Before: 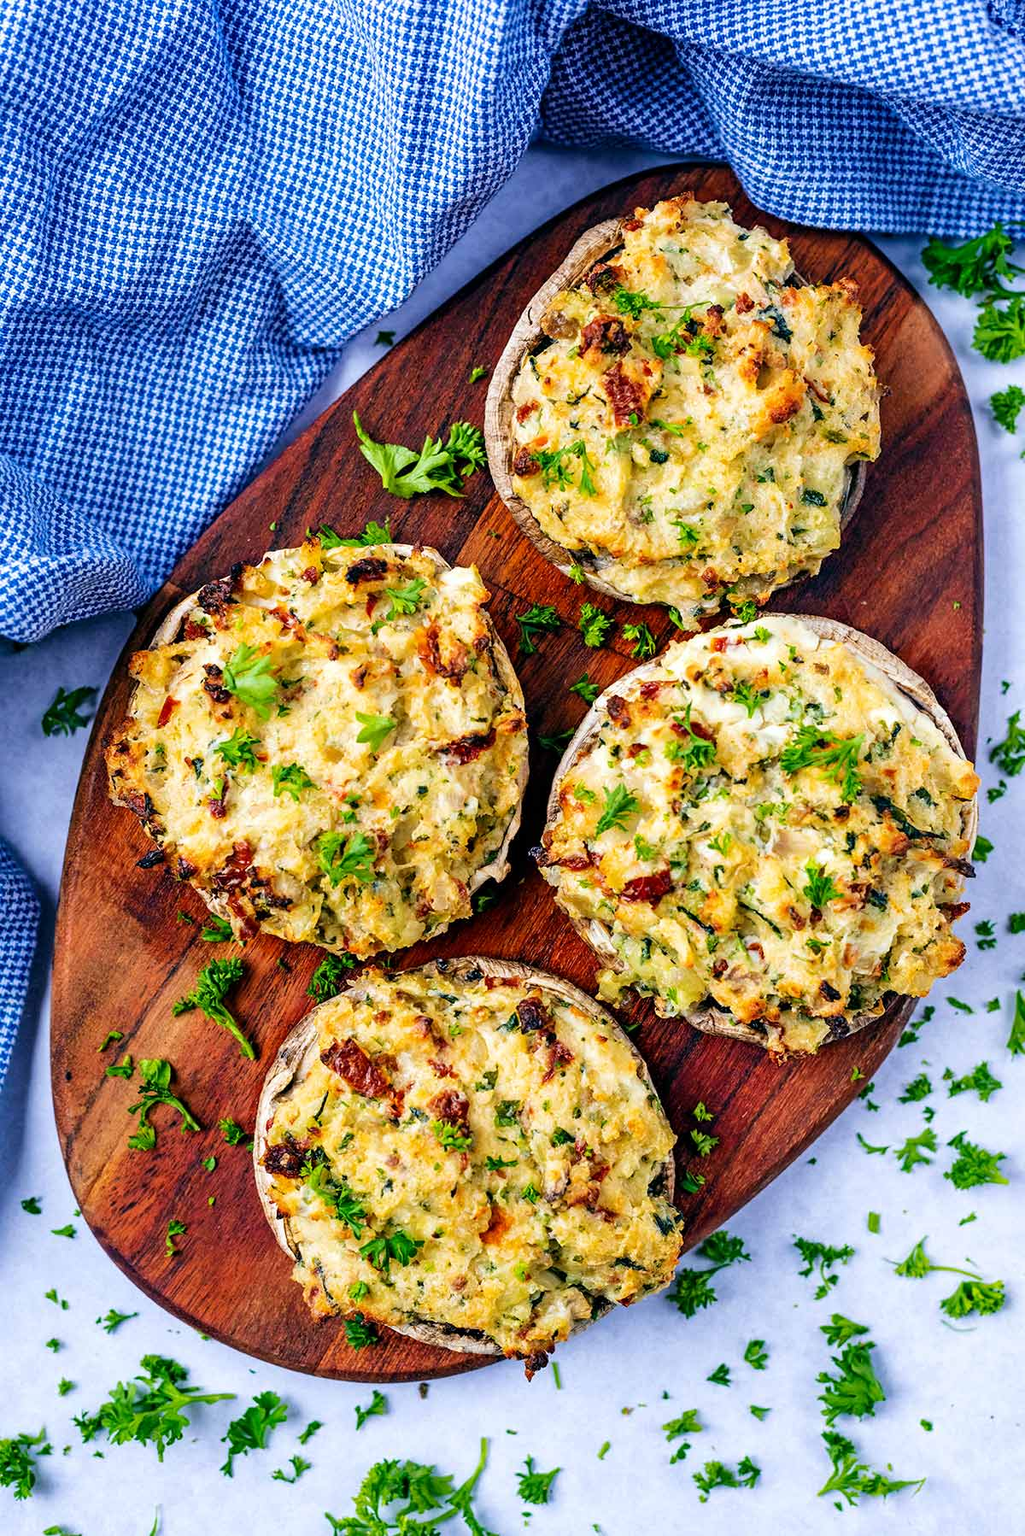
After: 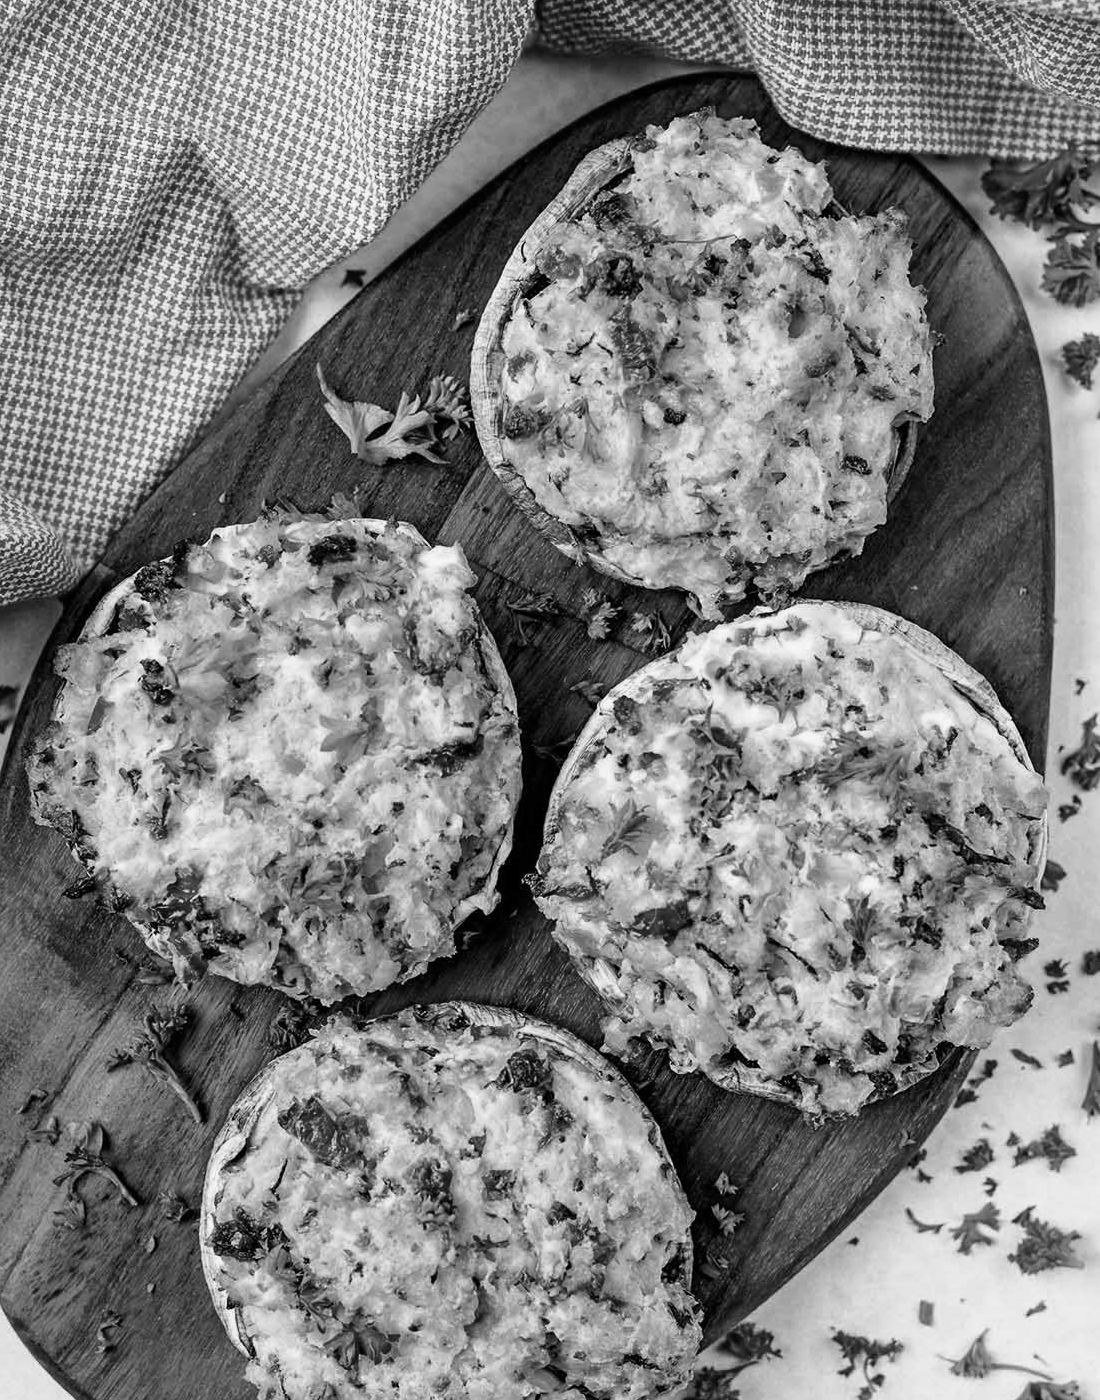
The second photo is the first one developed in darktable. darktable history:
crop: left 8.155%, top 6.611%, bottom 15.385%
color calibration: output gray [0.21, 0.42, 0.37, 0], gray › normalize channels true, illuminant same as pipeline (D50), adaptation XYZ, x 0.346, y 0.359, gamut compression 0
